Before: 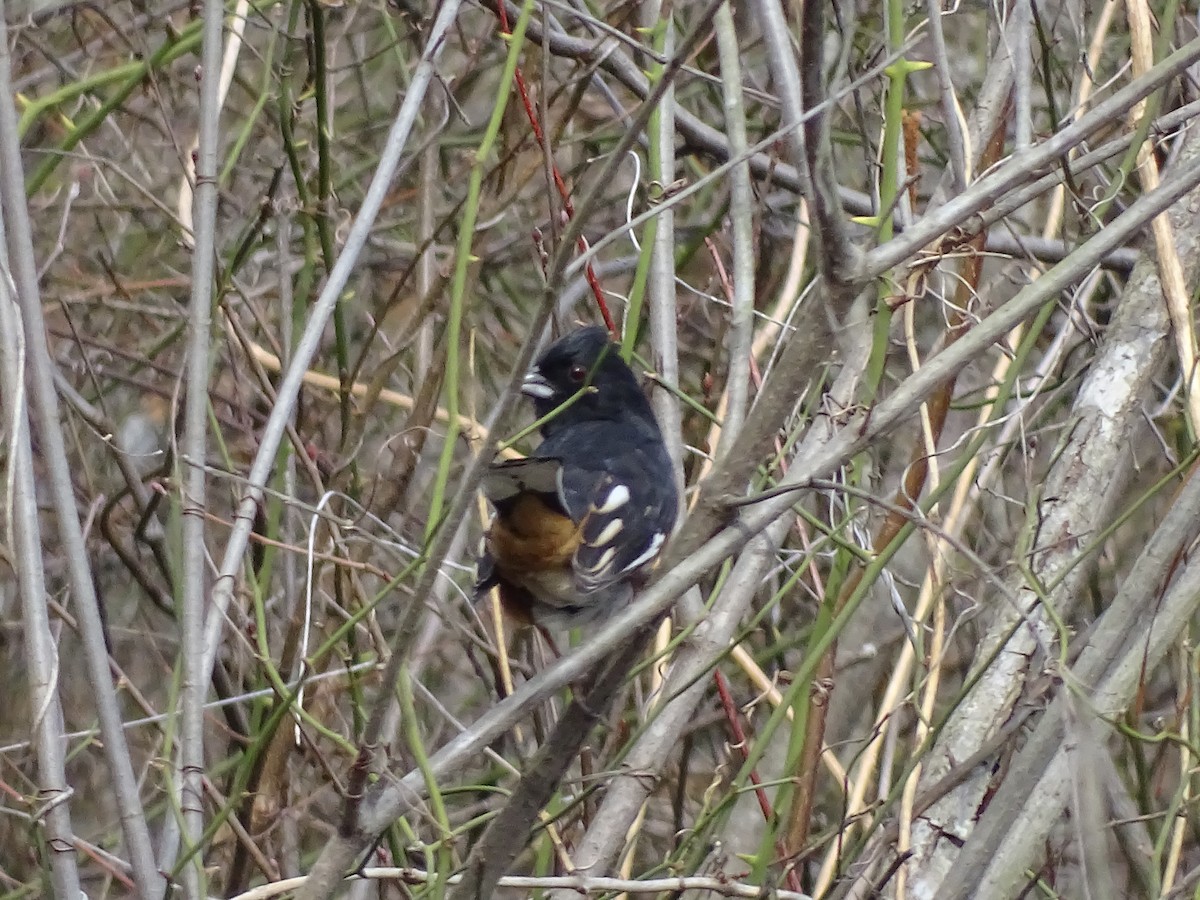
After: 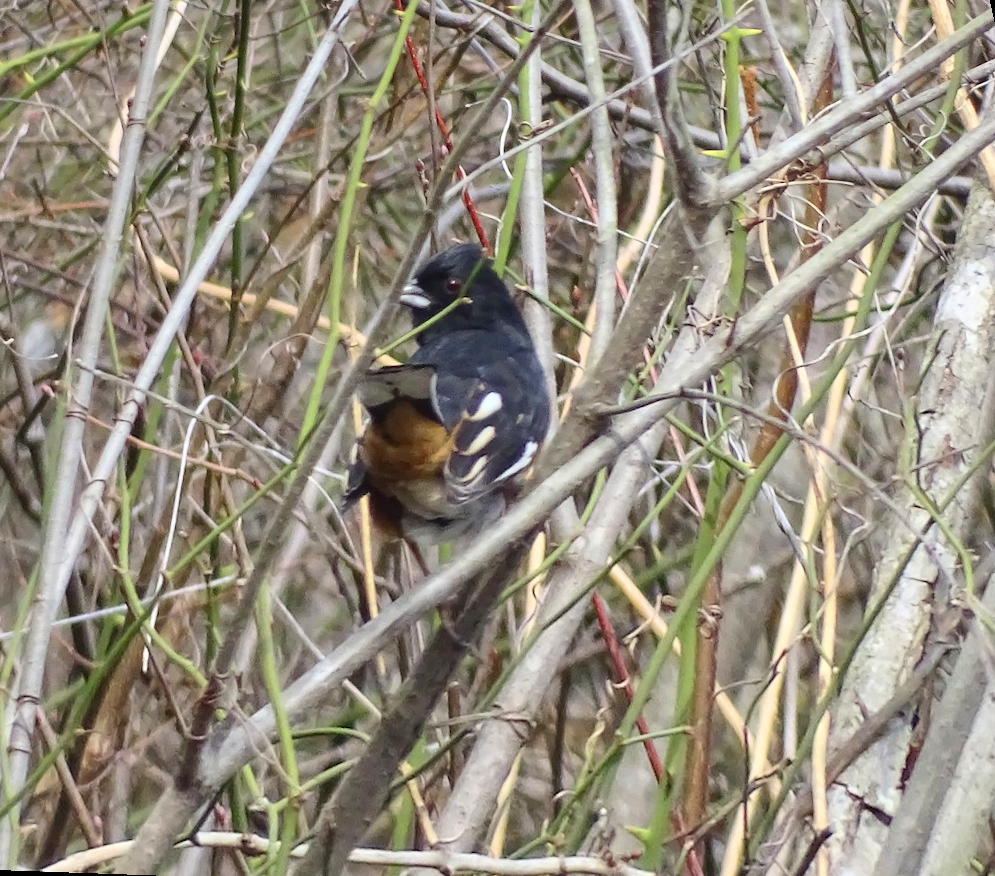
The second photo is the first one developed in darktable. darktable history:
contrast brightness saturation: contrast 0.2, brightness 0.16, saturation 0.22
rotate and perspective: rotation 0.72°, lens shift (vertical) -0.352, lens shift (horizontal) -0.051, crop left 0.152, crop right 0.859, crop top 0.019, crop bottom 0.964
